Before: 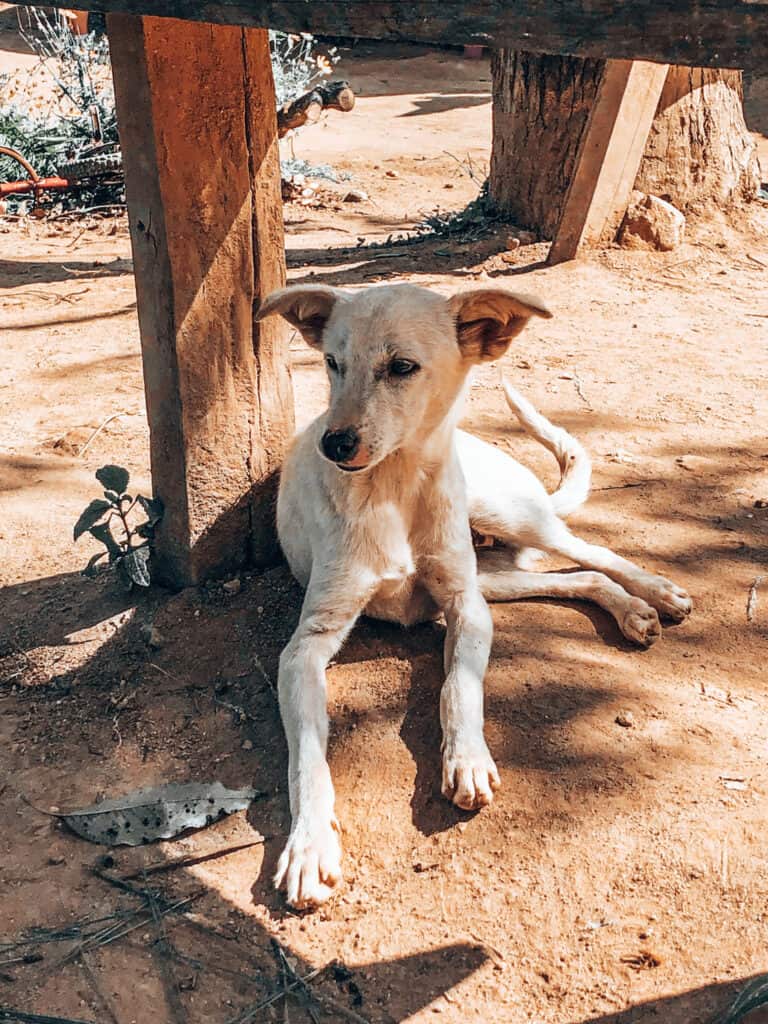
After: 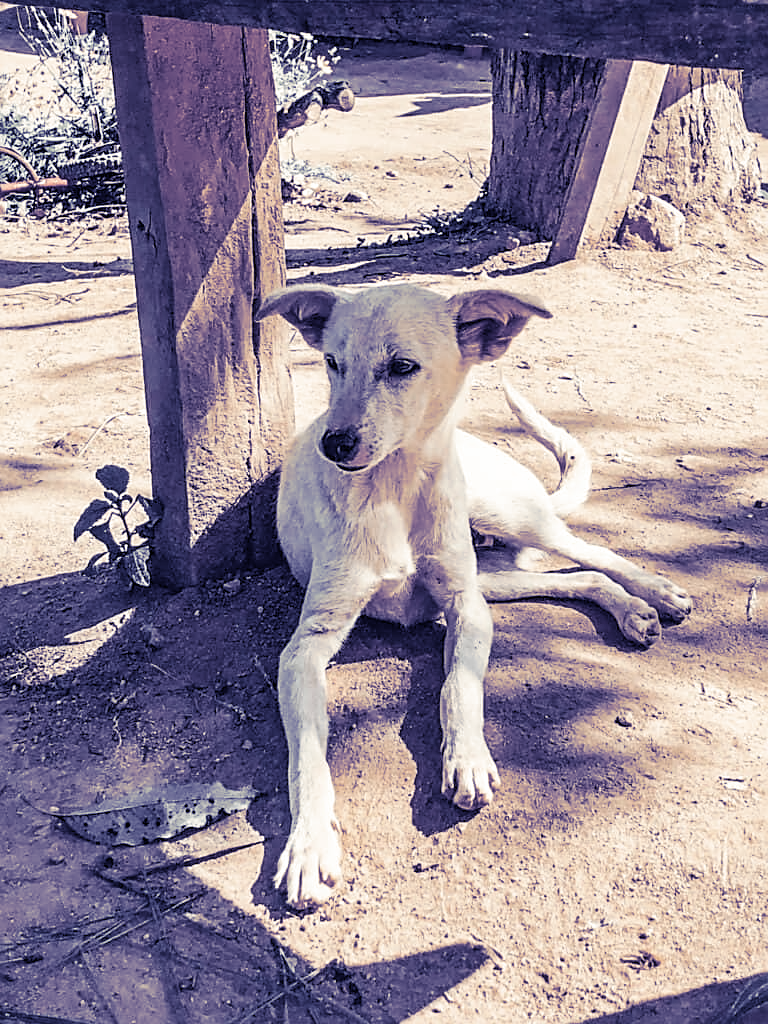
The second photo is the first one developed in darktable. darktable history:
sharpen: on, module defaults
split-toning: shadows › hue 242.67°, shadows › saturation 0.733, highlights › hue 45.33°, highlights › saturation 0.667, balance -53.304, compress 21.15%
contrast brightness saturation: brightness 0.18, saturation -0.5
